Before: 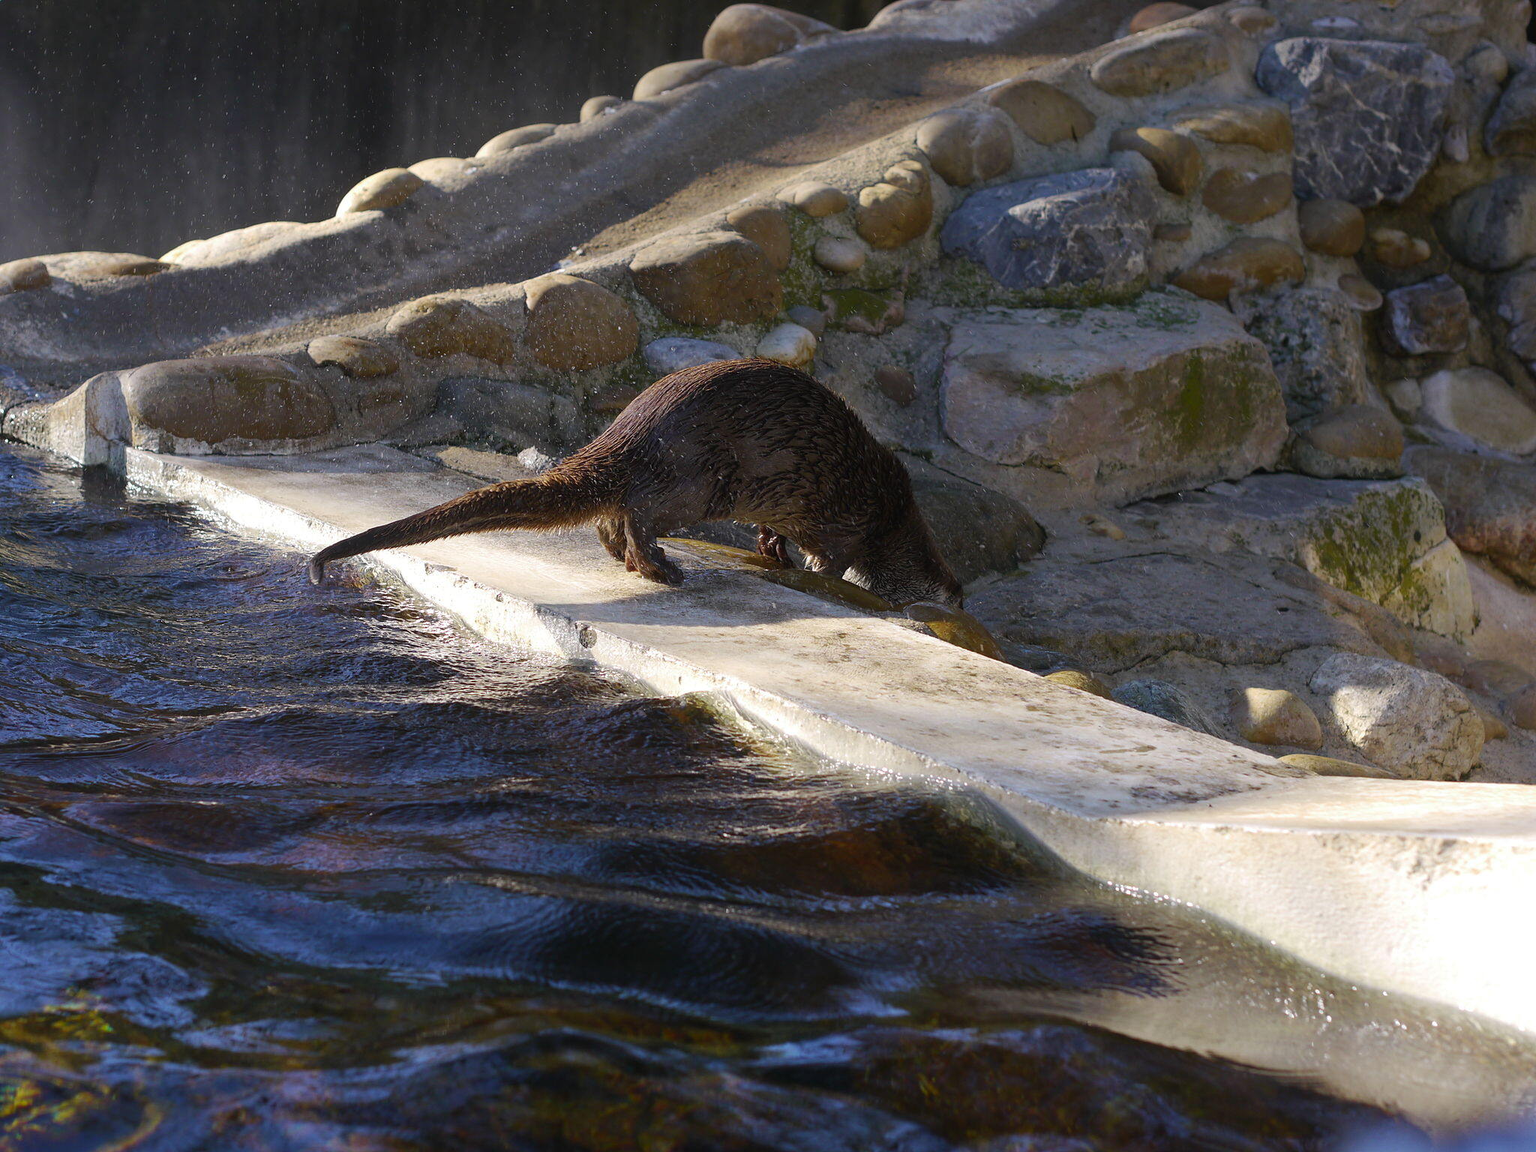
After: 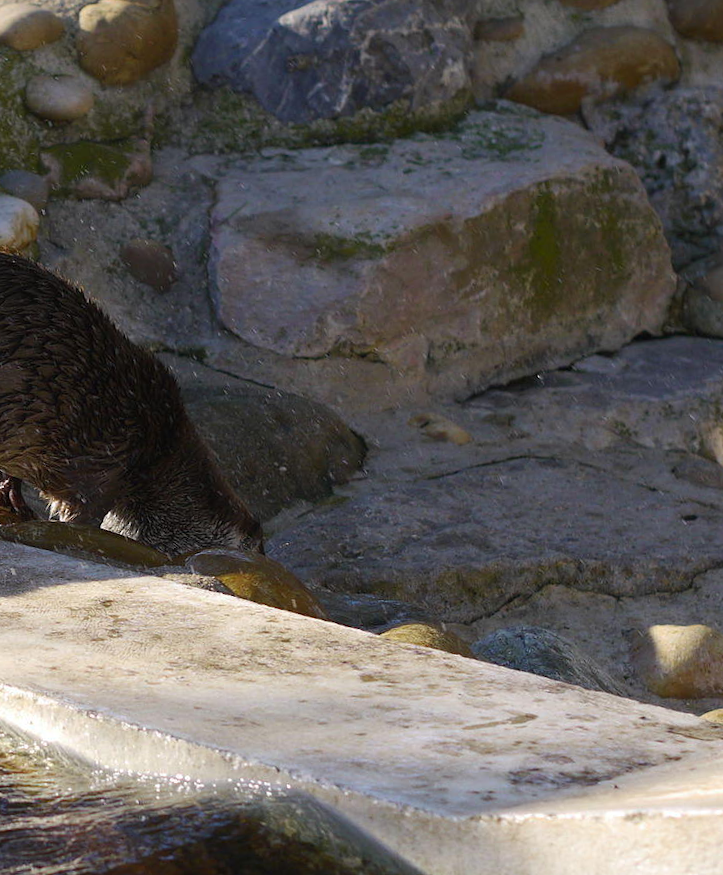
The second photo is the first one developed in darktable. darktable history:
crop and rotate: left 49.936%, top 10.094%, right 13.136%, bottom 24.256%
rotate and perspective: rotation -5°, crop left 0.05, crop right 0.952, crop top 0.11, crop bottom 0.89
